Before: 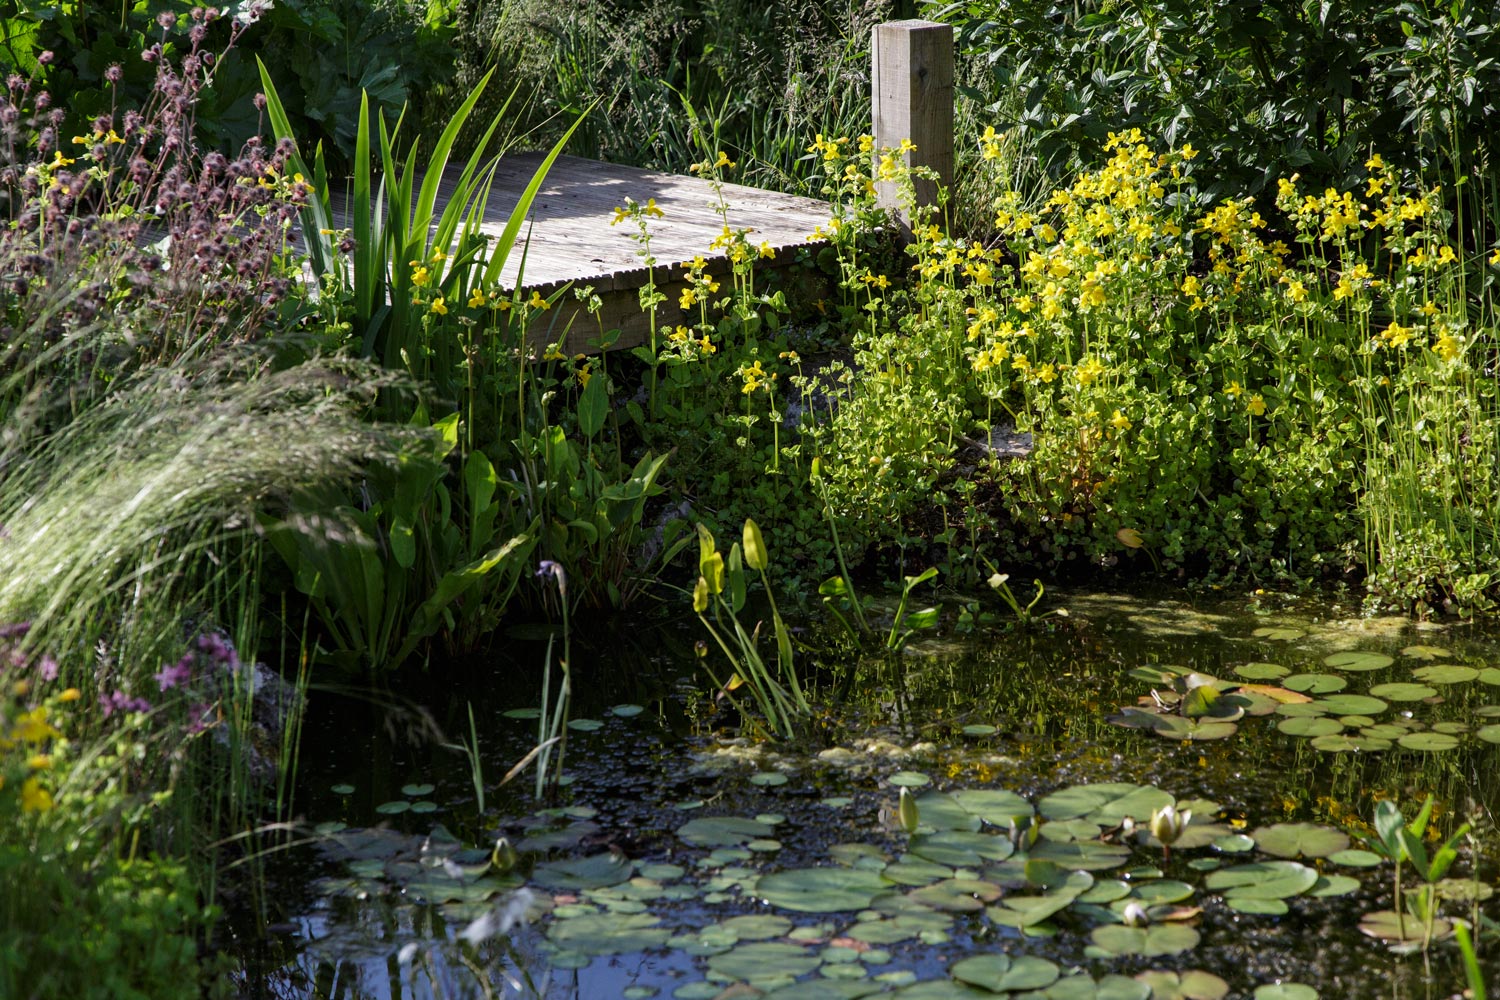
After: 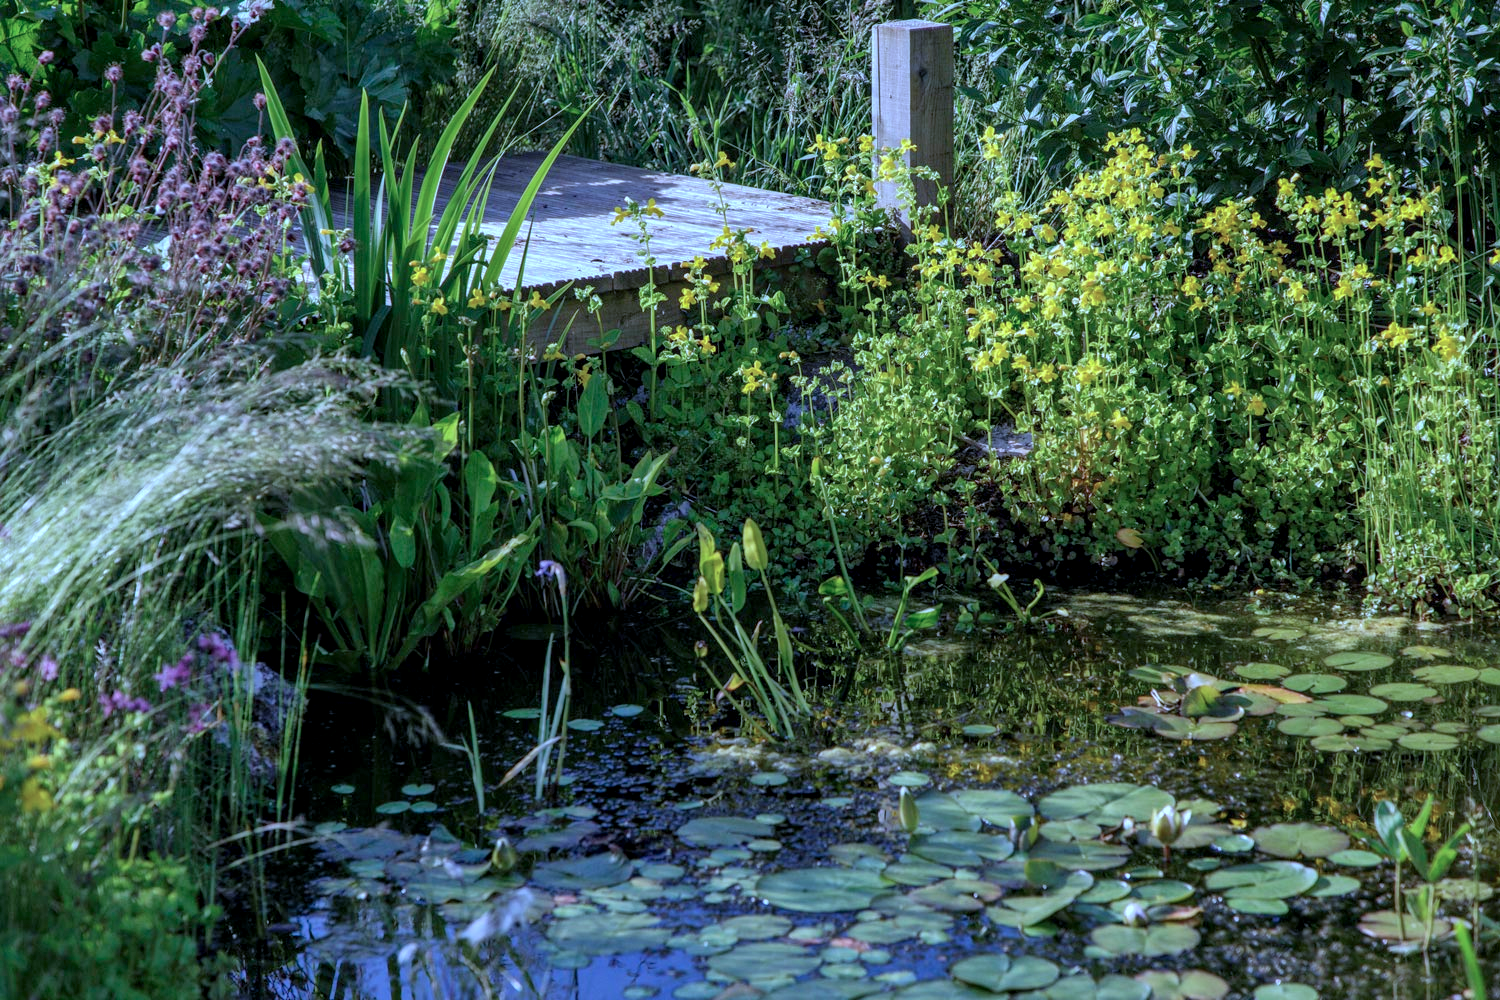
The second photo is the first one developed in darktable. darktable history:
shadows and highlights: on, module defaults
local contrast: on, module defaults
color calibration: illuminant as shot in camera, adaptation linear Bradford (ICC v4), x 0.406, y 0.405, temperature 3570.35 K, saturation algorithm version 1 (2020)
